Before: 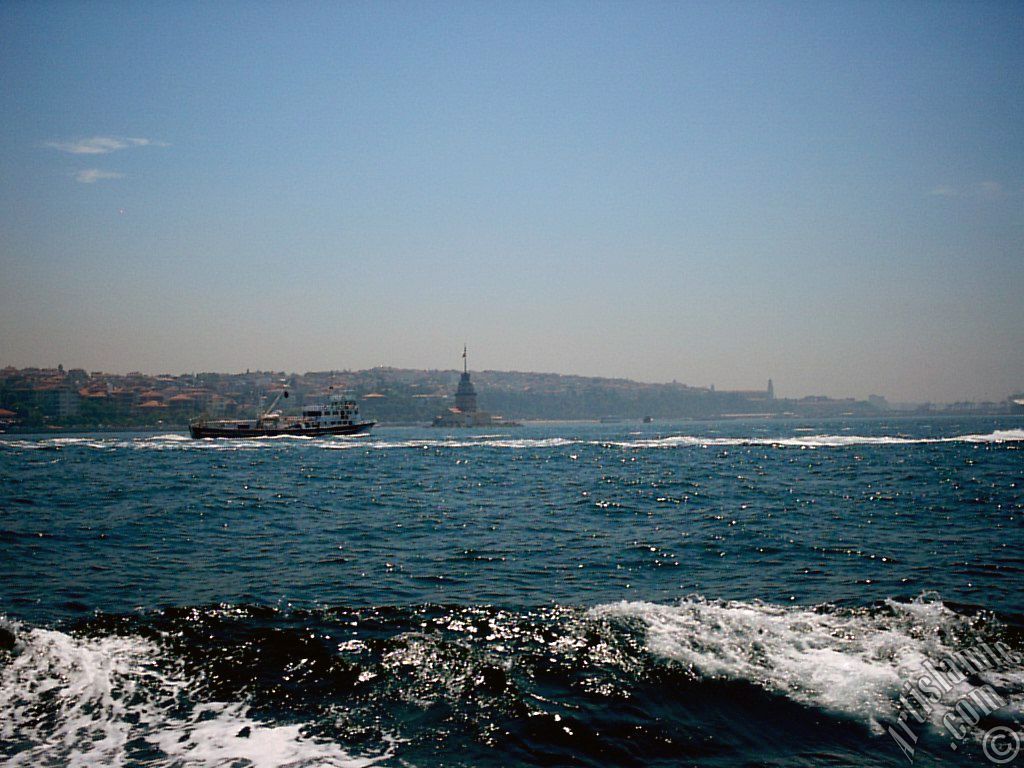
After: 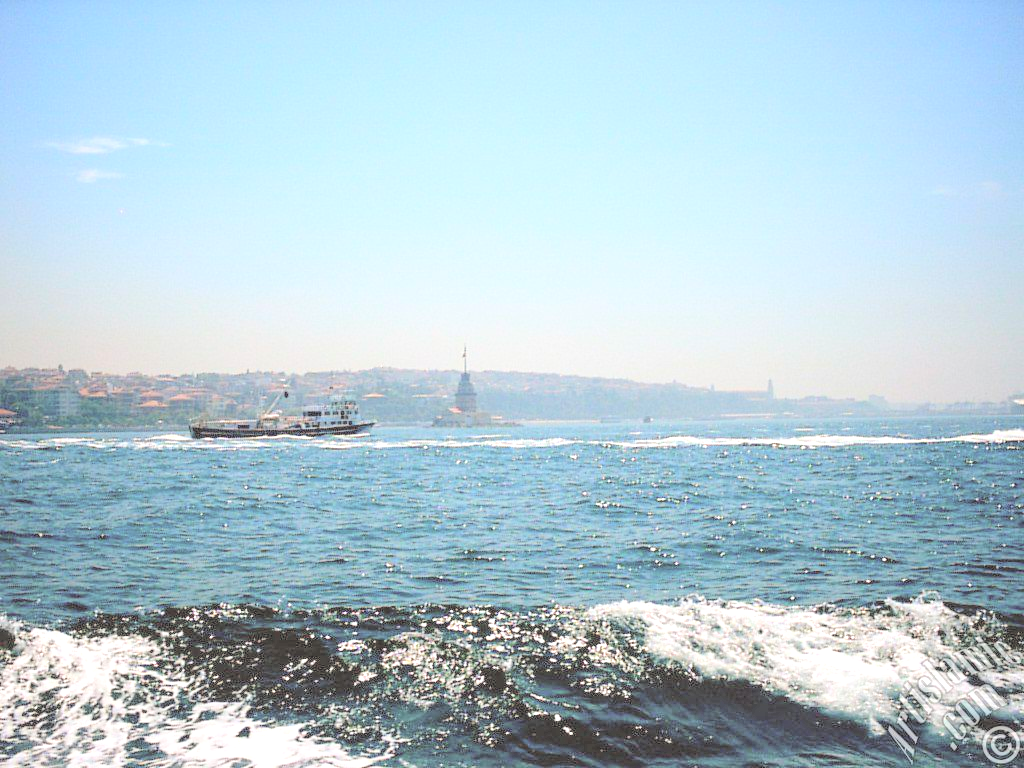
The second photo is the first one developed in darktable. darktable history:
contrast brightness saturation: brightness 0.982
local contrast: on, module defaults
exposure: black level correction 0, exposure 0.703 EV, compensate highlight preservation false
